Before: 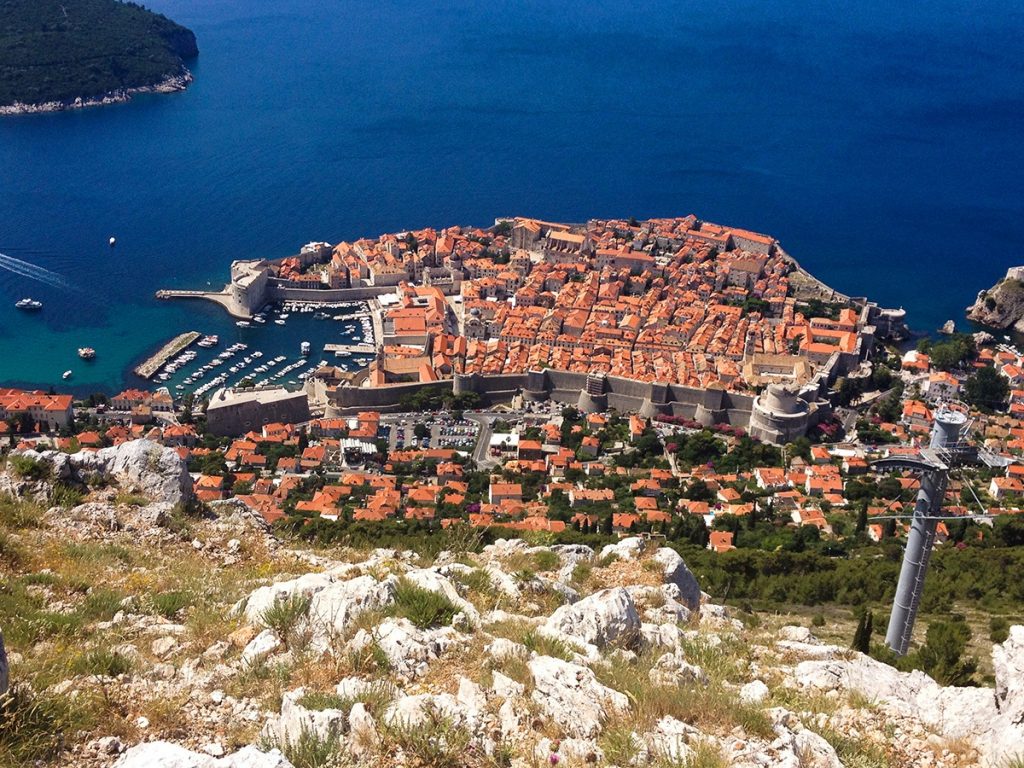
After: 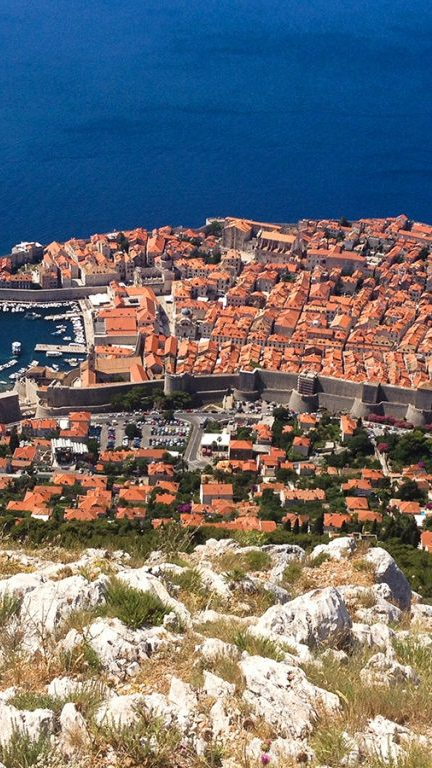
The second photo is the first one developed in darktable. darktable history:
crop: left 28.289%, right 29.514%
